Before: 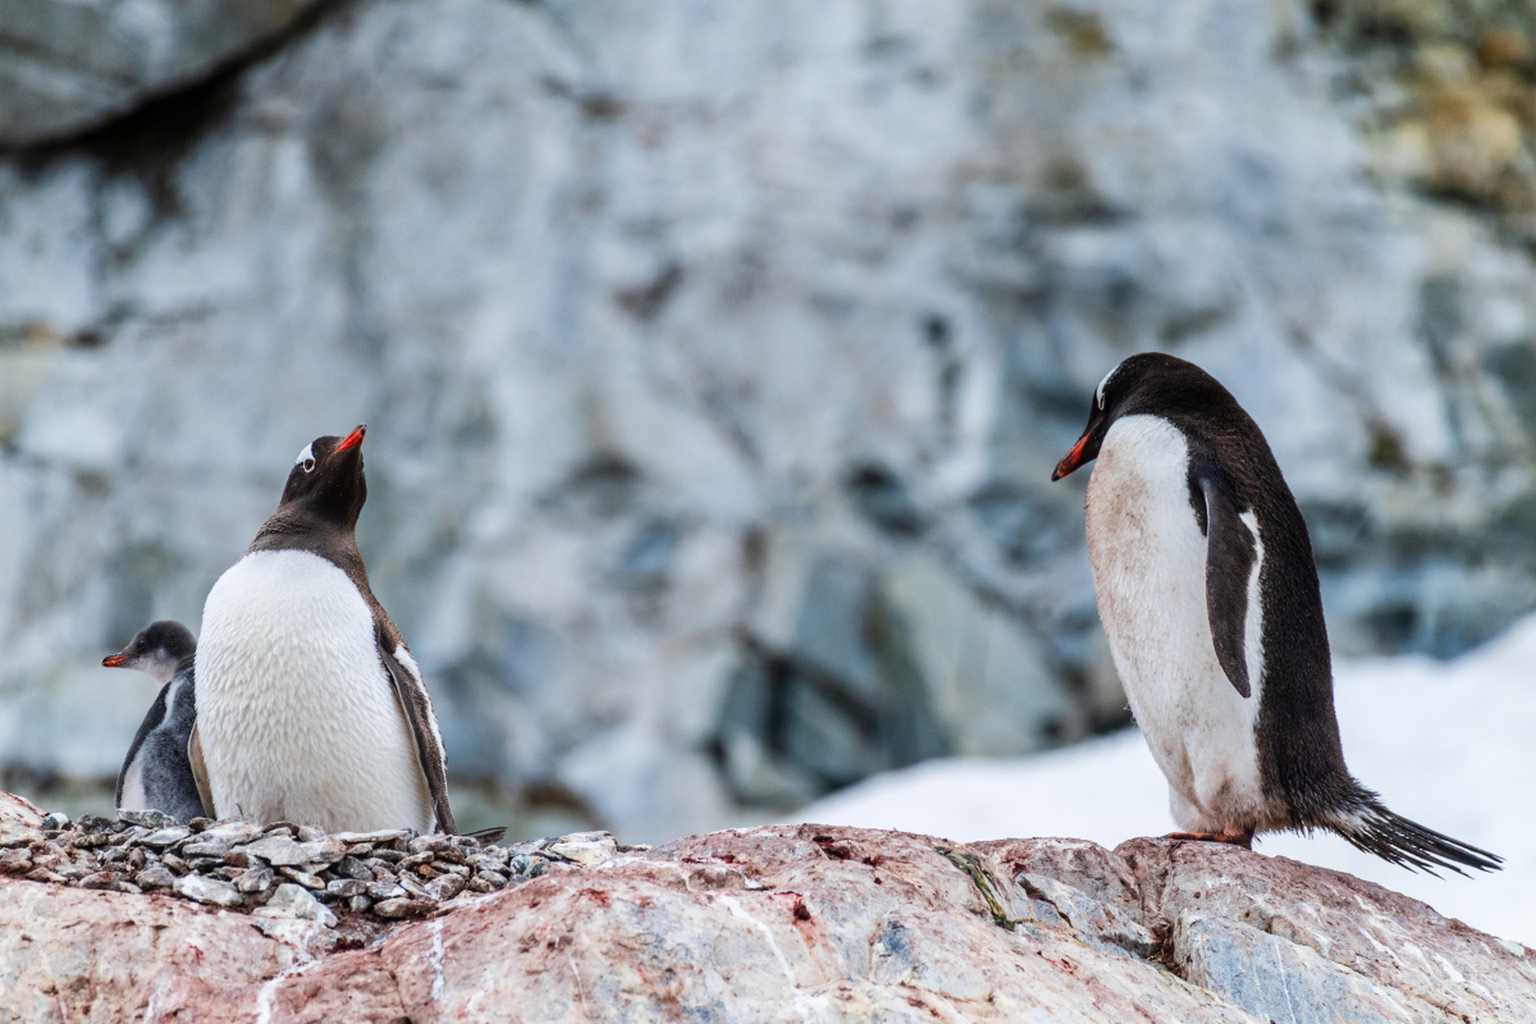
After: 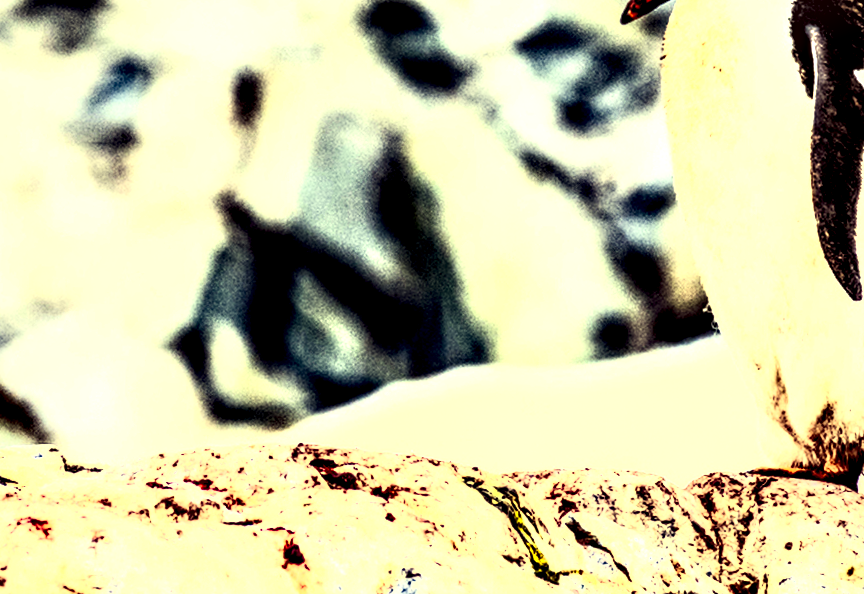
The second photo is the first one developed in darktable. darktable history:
crop: left 35.976%, top 45.819%, right 18.162%, bottom 5.807%
filmic rgb: black relative exposure -3.64 EV, white relative exposure 2.44 EV, hardness 3.29
rotate and perspective: rotation 1.57°, crop left 0.018, crop right 0.982, crop top 0.039, crop bottom 0.961
exposure: black level correction 0.005, exposure 0.001 EV, compensate highlight preservation false
contrast brightness saturation: contrast 1, brightness 1, saturation 1
local contrast: highlights 115%, shadows 42%, detail 293%
color correction: highlights a* -0.482, highlights b* 40, shadows a* 9.8, shadows b* -0.161
